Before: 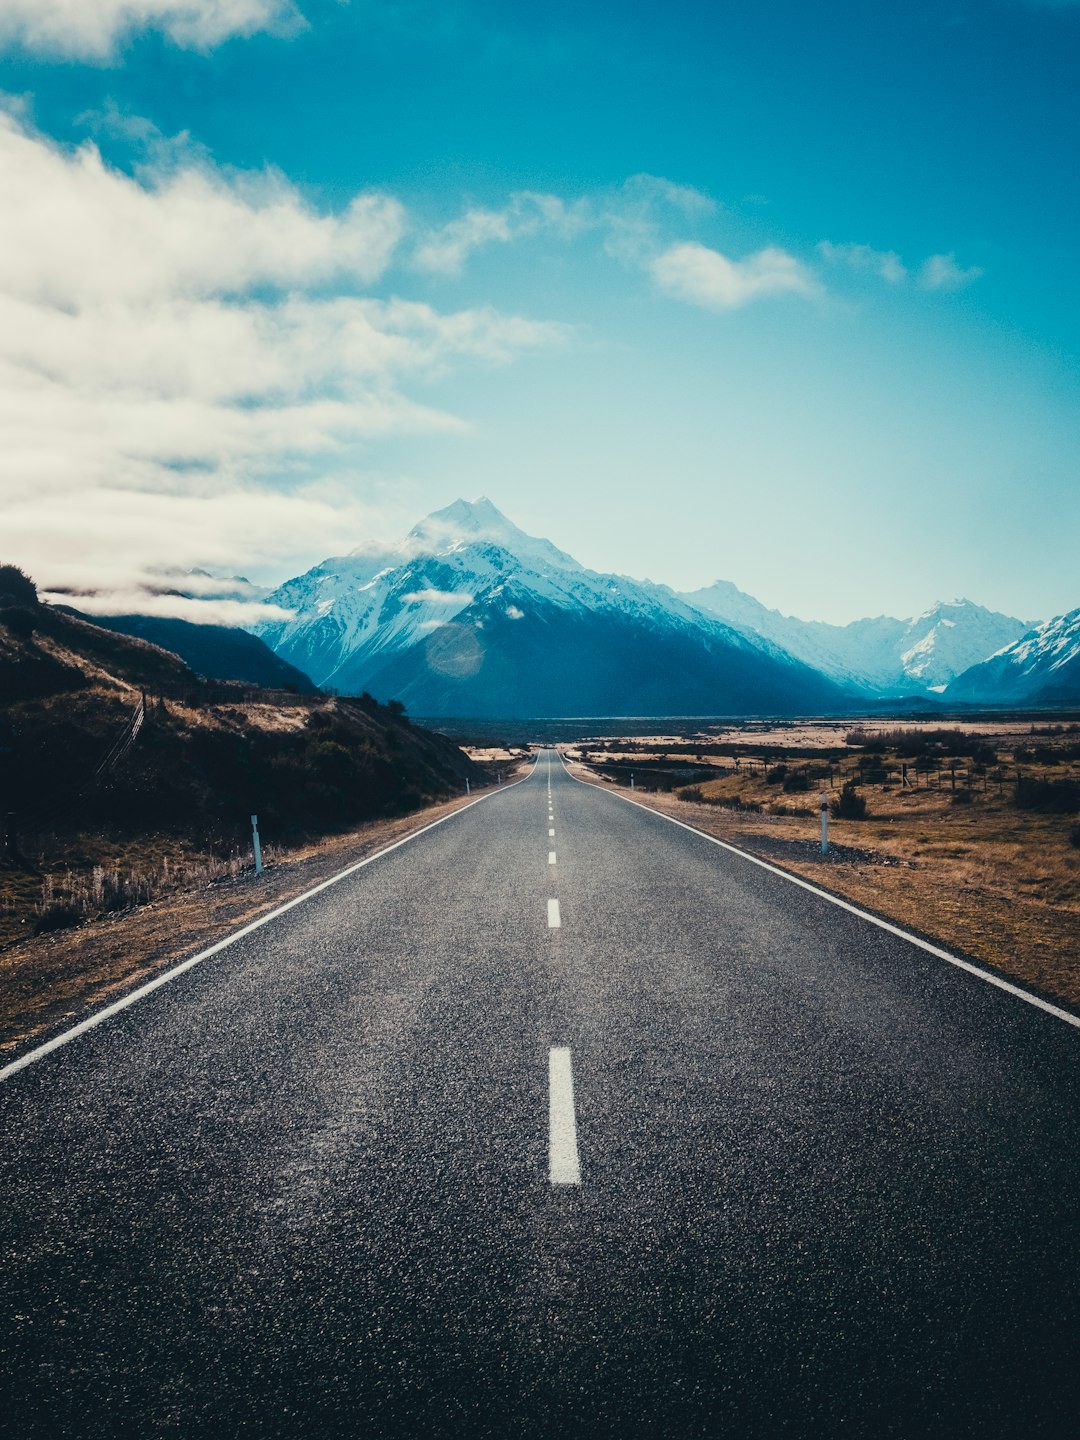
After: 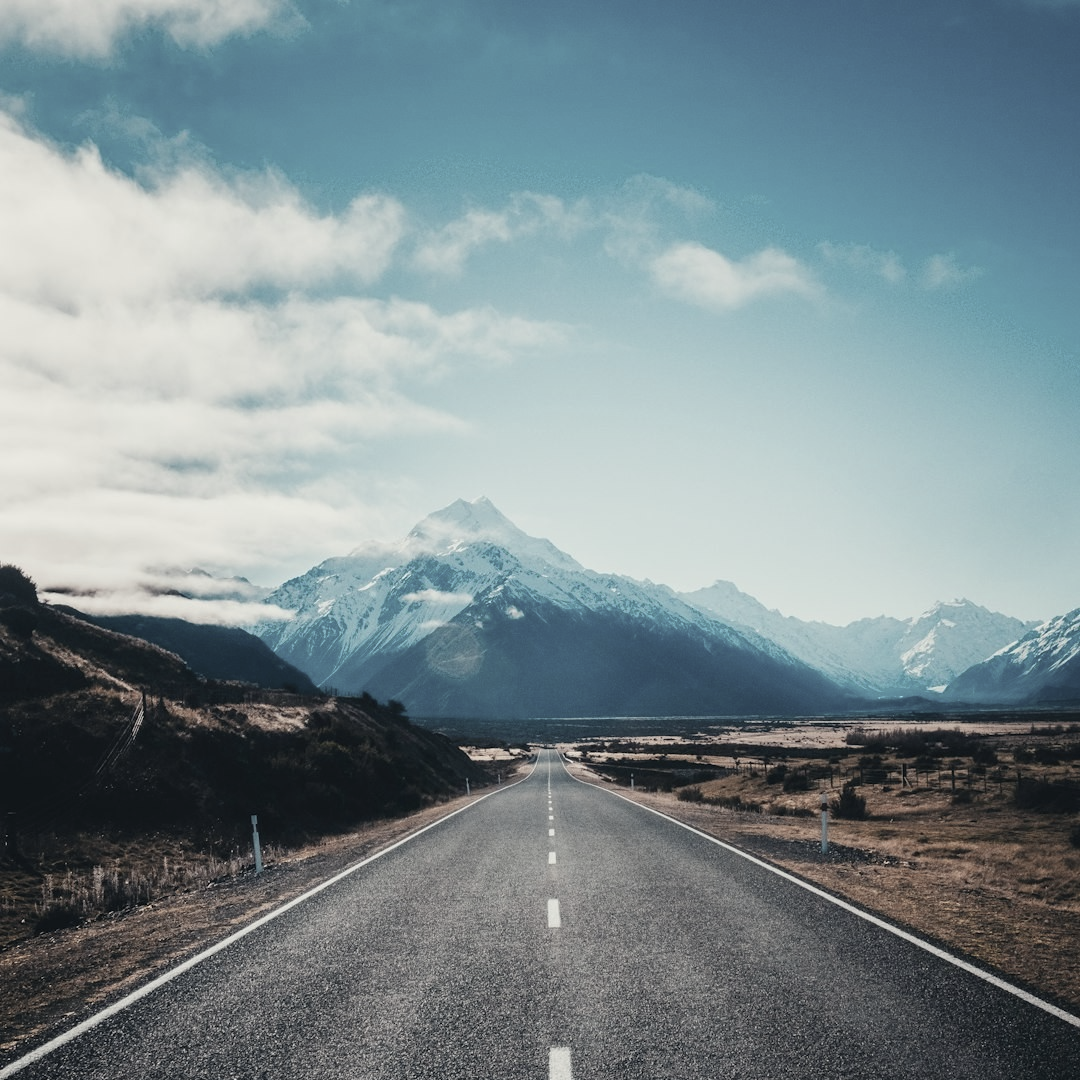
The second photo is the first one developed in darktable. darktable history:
color balance rgb: linear chroma grading › global chroma -16.06%, perceptual saturation grading › global saturation -32.85%, global vibrance -23.56%
crop: bottom 24.967%
